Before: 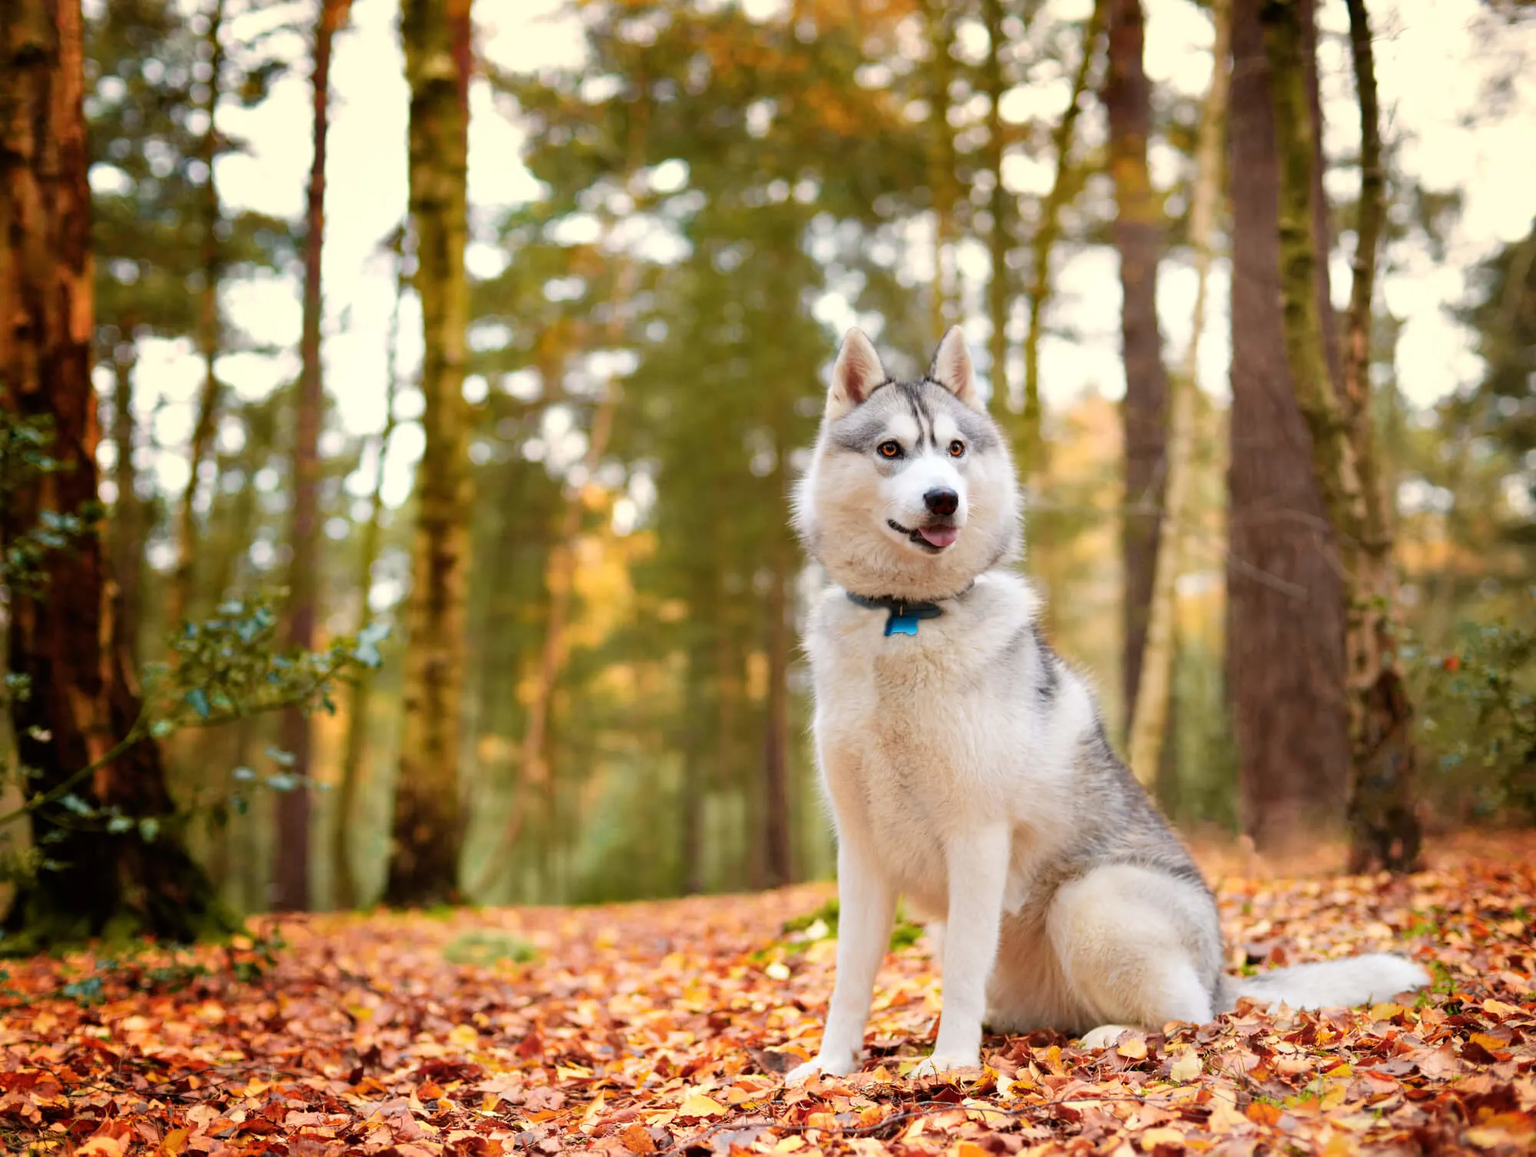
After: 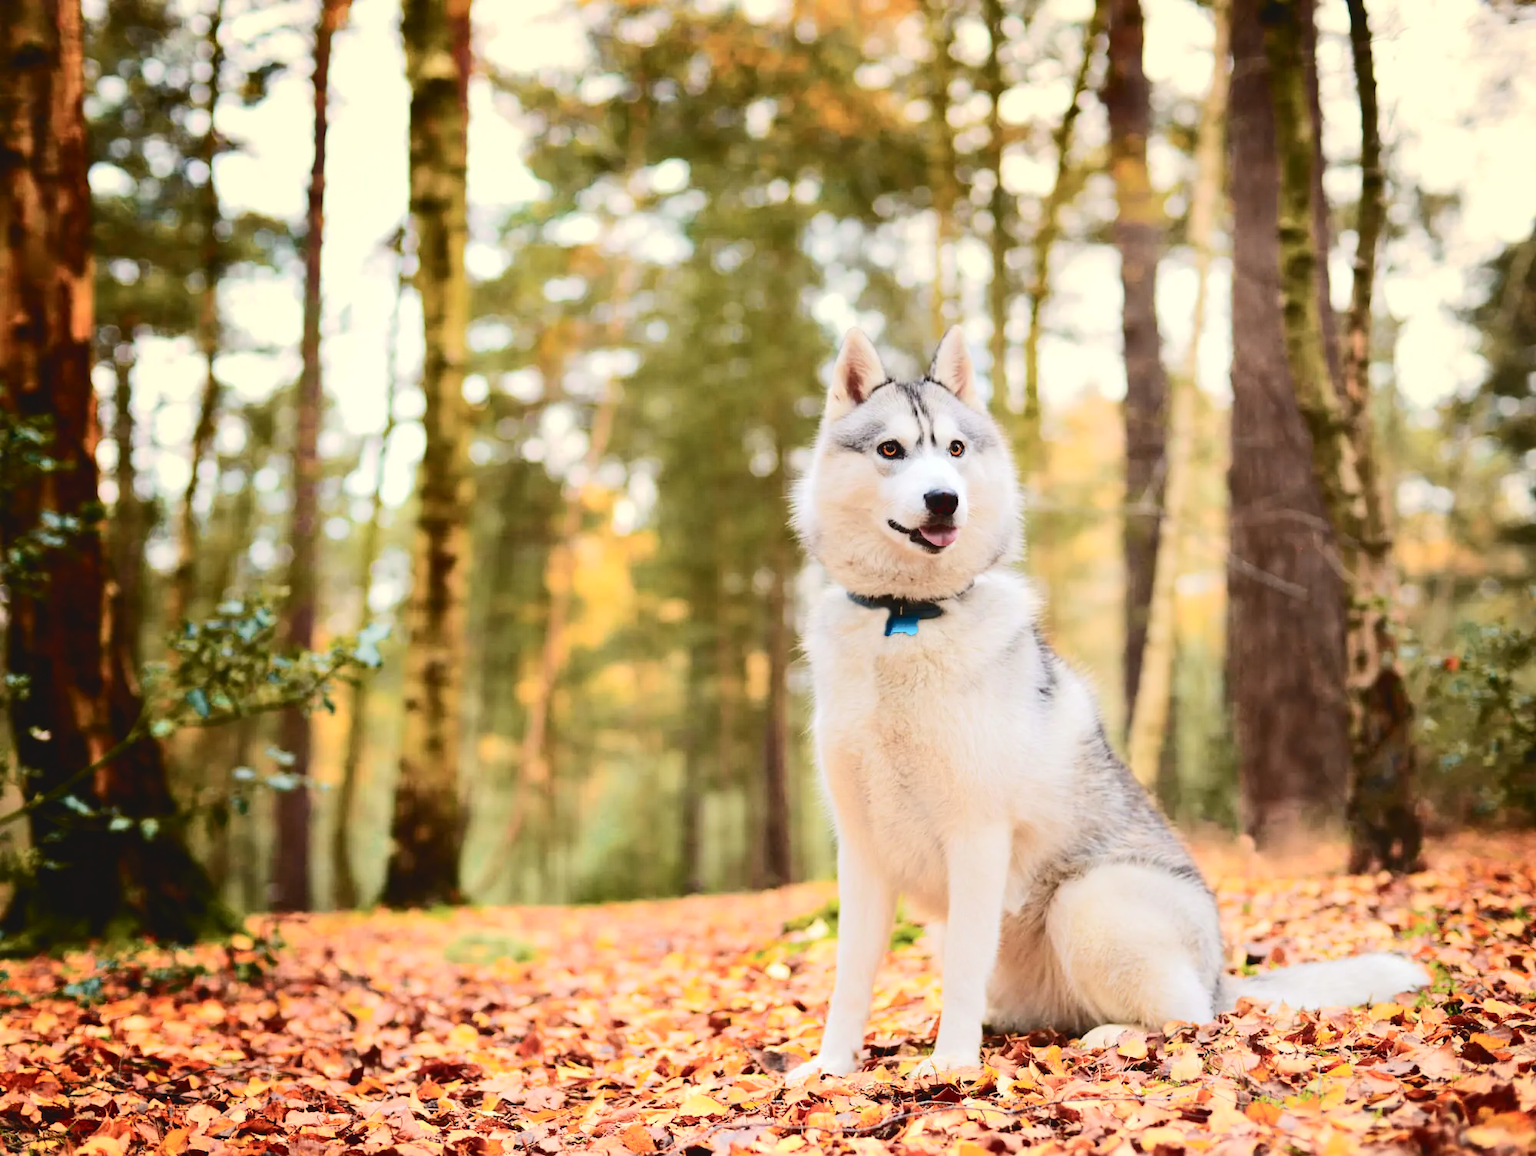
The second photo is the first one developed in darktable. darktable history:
tone curve: curves: ch0 [(0, 0) (0.003, 0.061) (0.011, 0.065) (0.025, 0.066) (0.044, 0.077) (0.069, 0.092) (0.1, 0.106) (0.136, 0.125) (0.177, 0.16) (0.224, 0.206) (0.277, 0.272) (0.335, 0.356) (0.399, 0.472) (0.468, 0.59) (0.543, 0.686) (0.623, 0.766) (0.709, 0.832) (0.801, 0.886) (0.898, 0.929) (1, 1)], color space Lab, independent channels, preserve colors none
